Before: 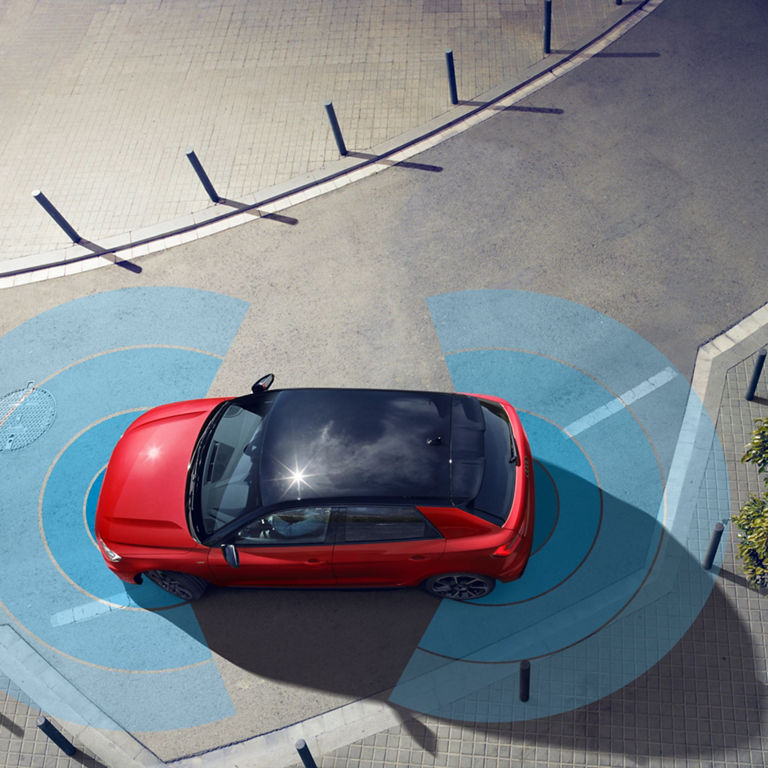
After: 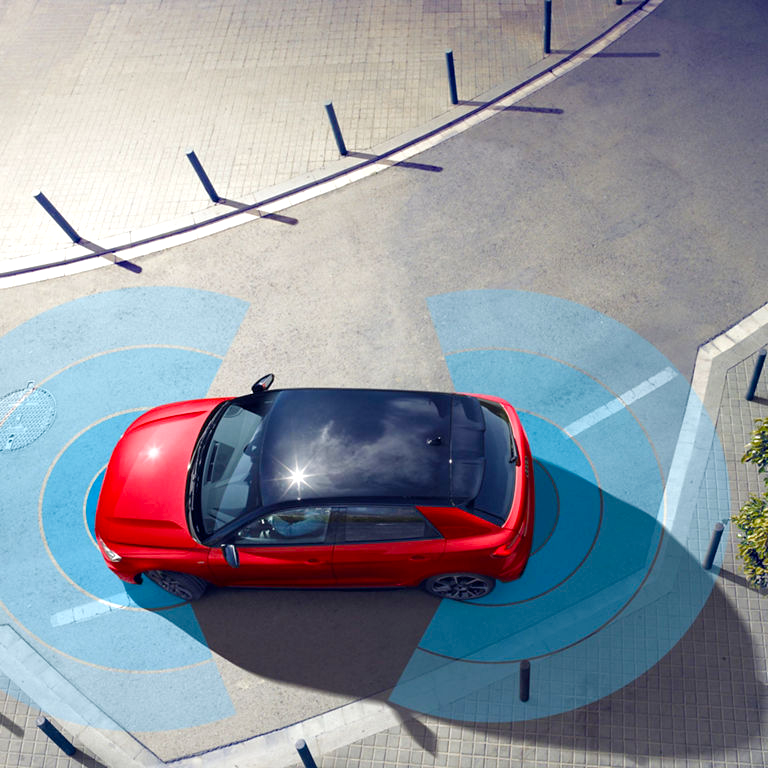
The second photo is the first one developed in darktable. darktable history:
color balance rgb: perceptual saturation grading › global saturation 20%, perceptual saturation grading › highlights -50.453%, perceptual saturation grading › shadows 30.865%, perceptual brilliance grading › global brilliance 10.044%, perceptual brilliance grading › shadows 15.353%
